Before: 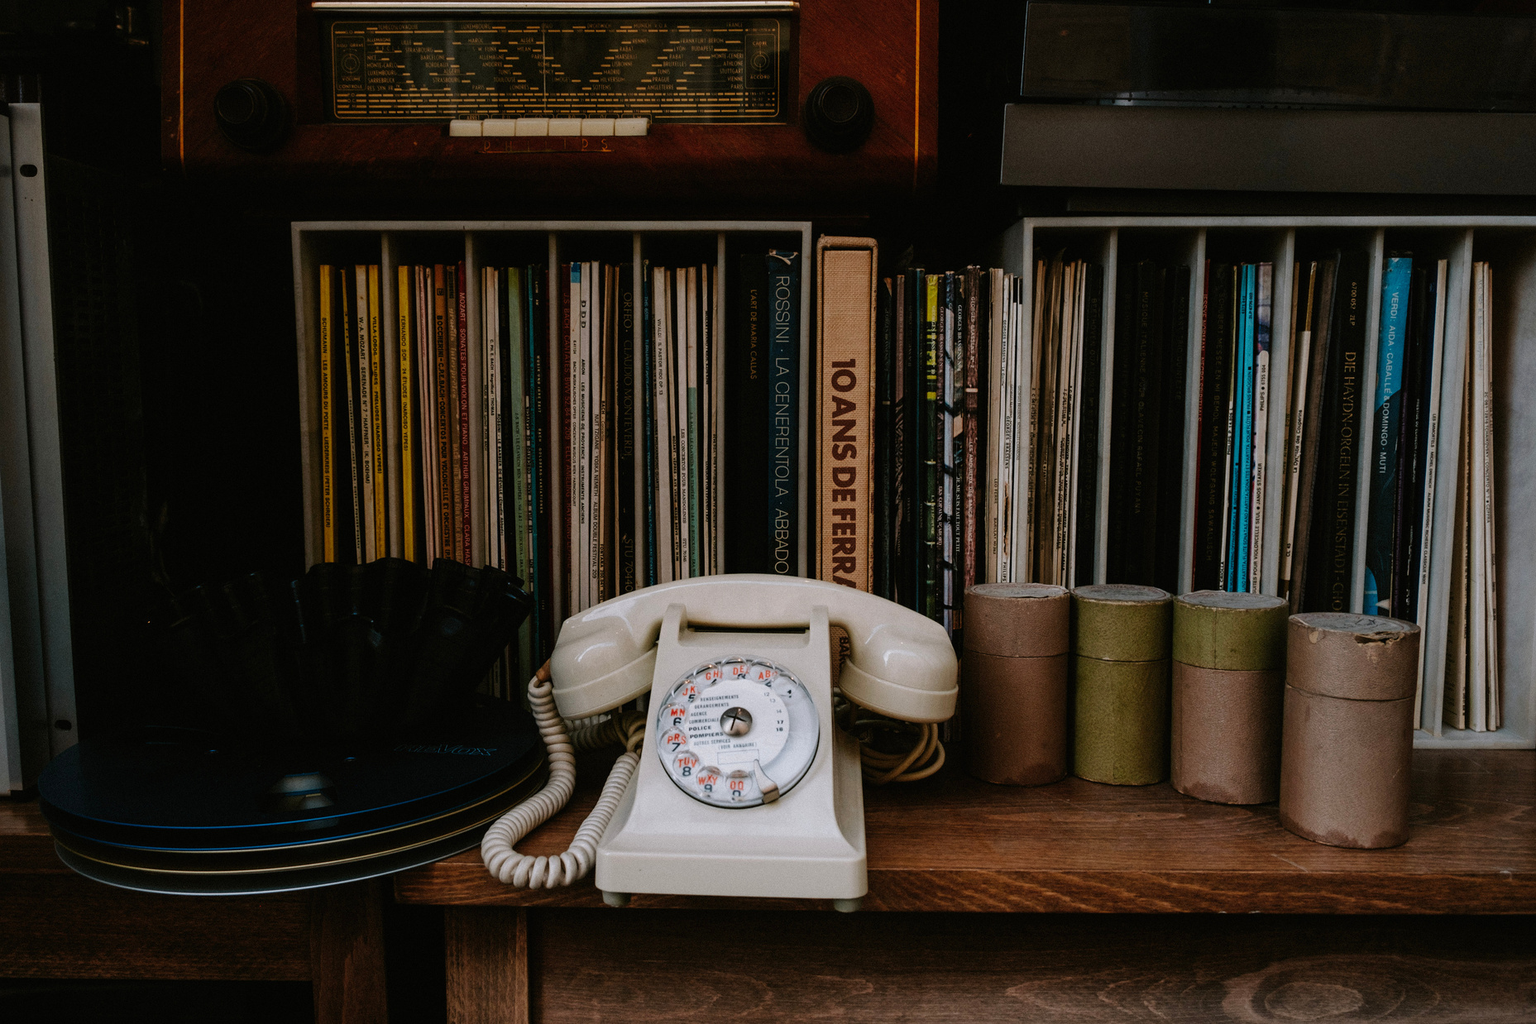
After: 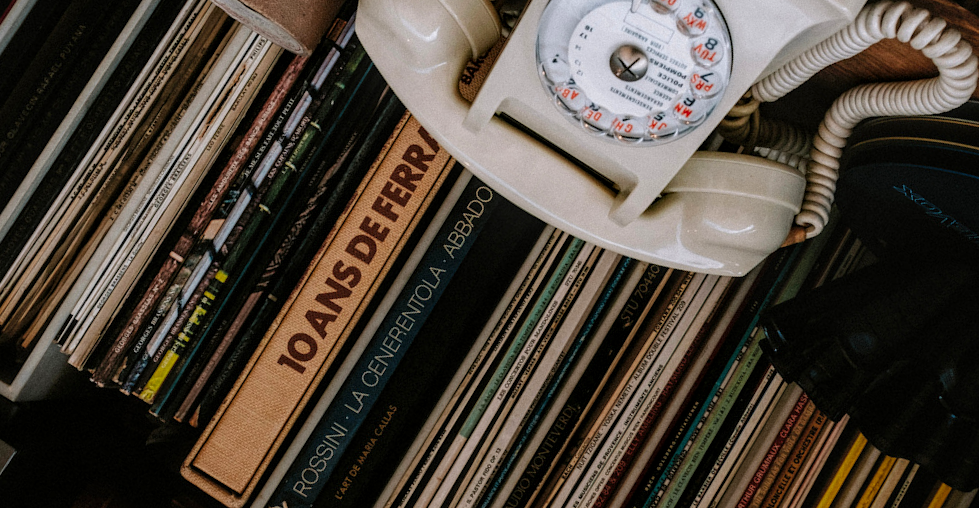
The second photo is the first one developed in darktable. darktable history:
local contrast: detail 130%
vignetting: fall-off start 91.91%, brightness -0.244, saturation 0.13, center (-0.065, -0.315)
contrast brightness saturation: contrast 0.025, brightness 0.055, saturation 0.129
crop and rotate: angle 148.48°, left 9.161%, top 15.679%, right 4.511%, bottom 17.063%
